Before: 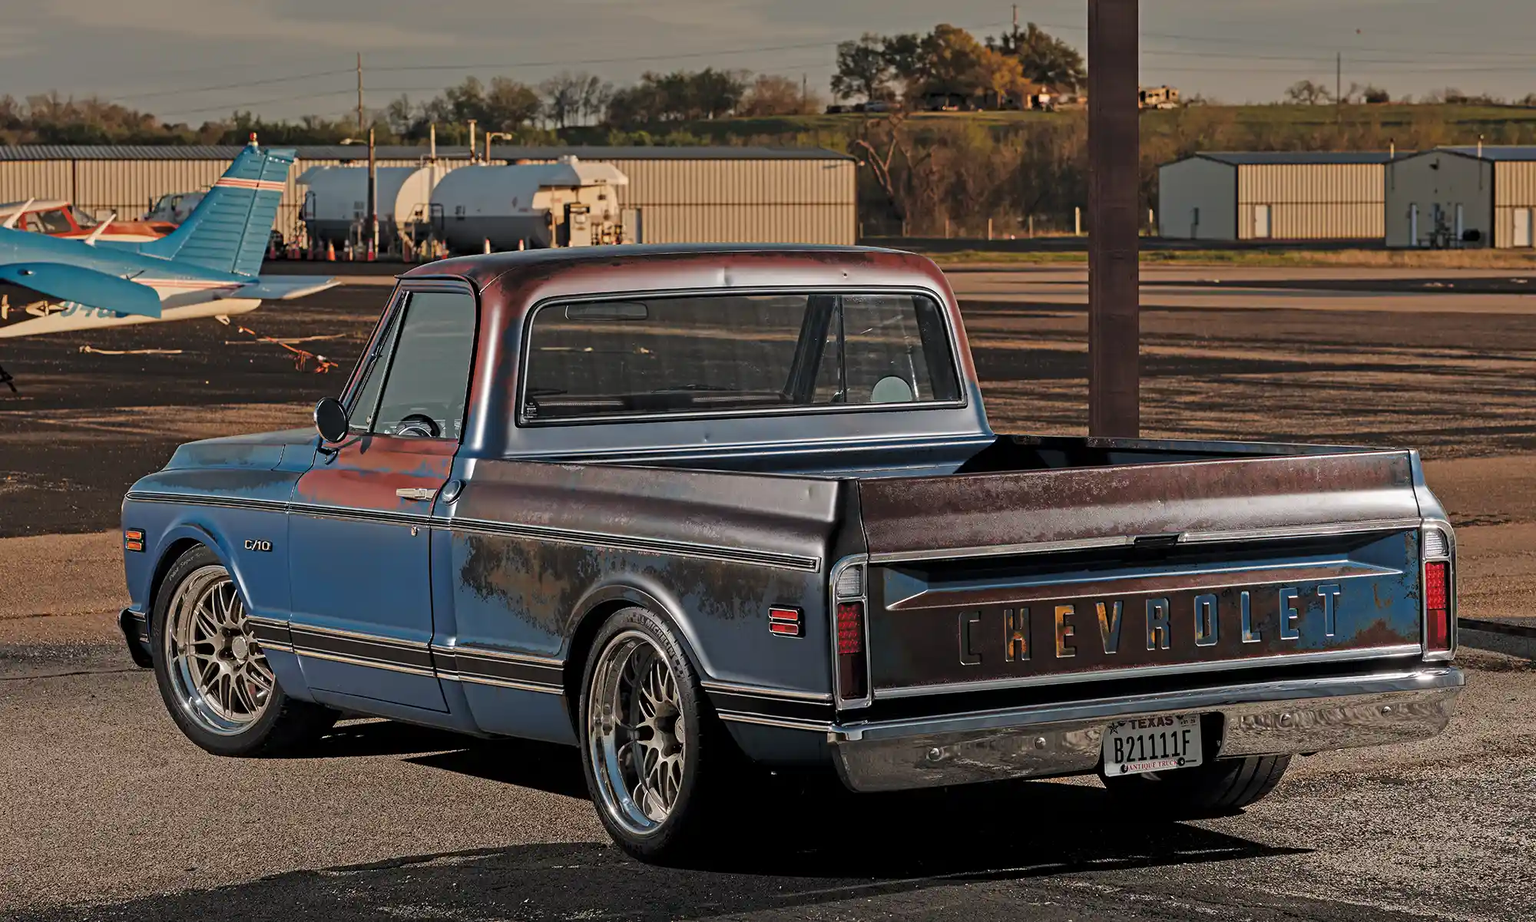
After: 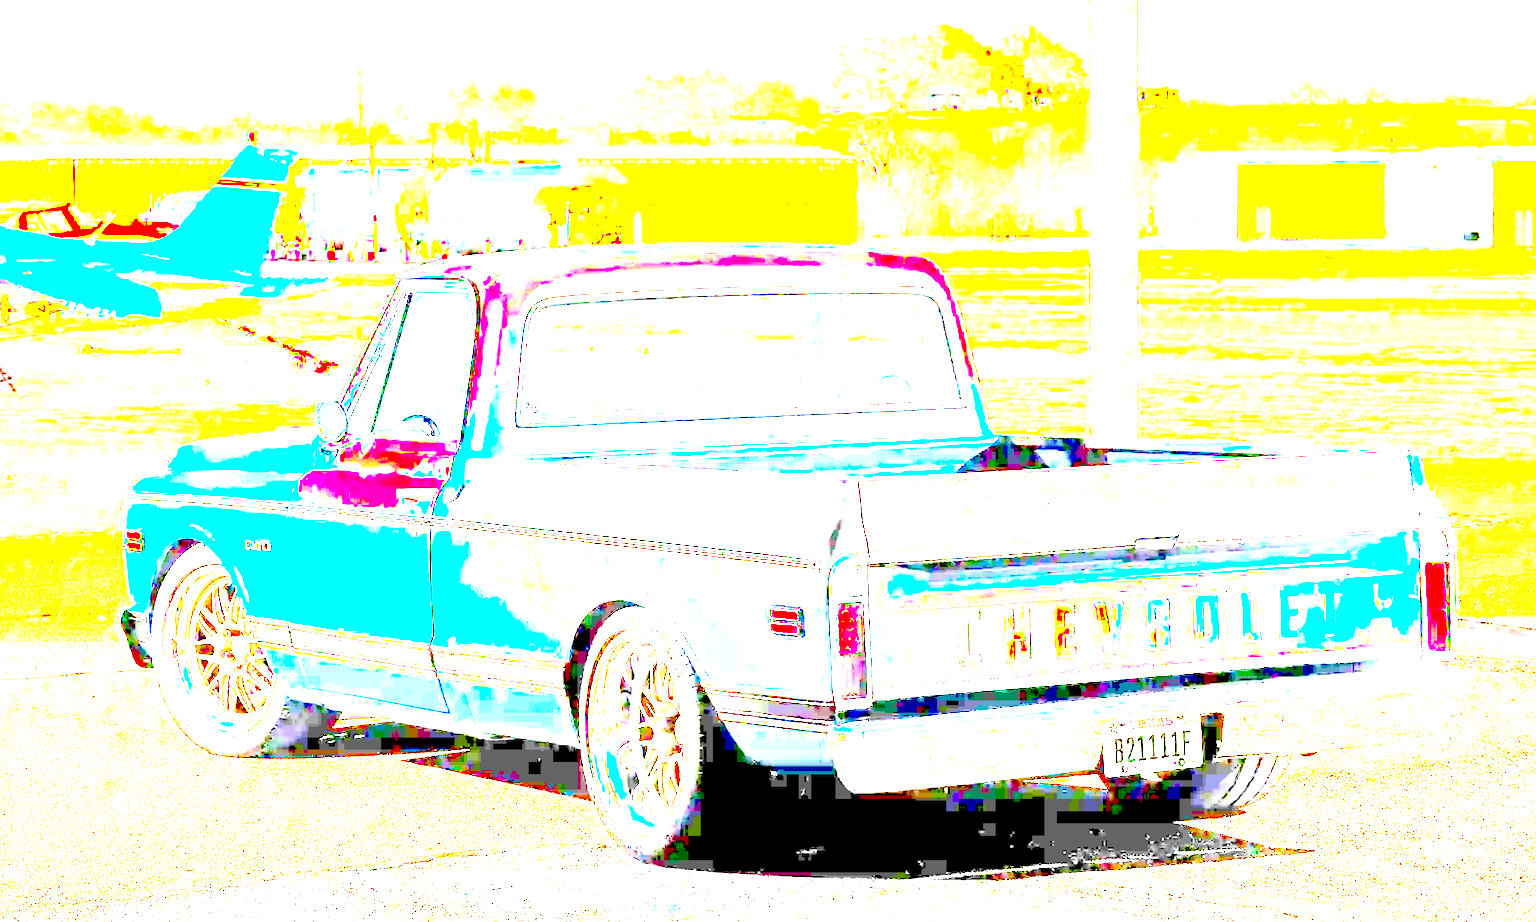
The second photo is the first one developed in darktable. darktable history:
contrast brightness saturation: contrast 0.24, brightness 0.26, saturation 0.39
white balance: red 0.982, blue 1.018
exposure: exposure 8 EV, compensate highlight preservation false
